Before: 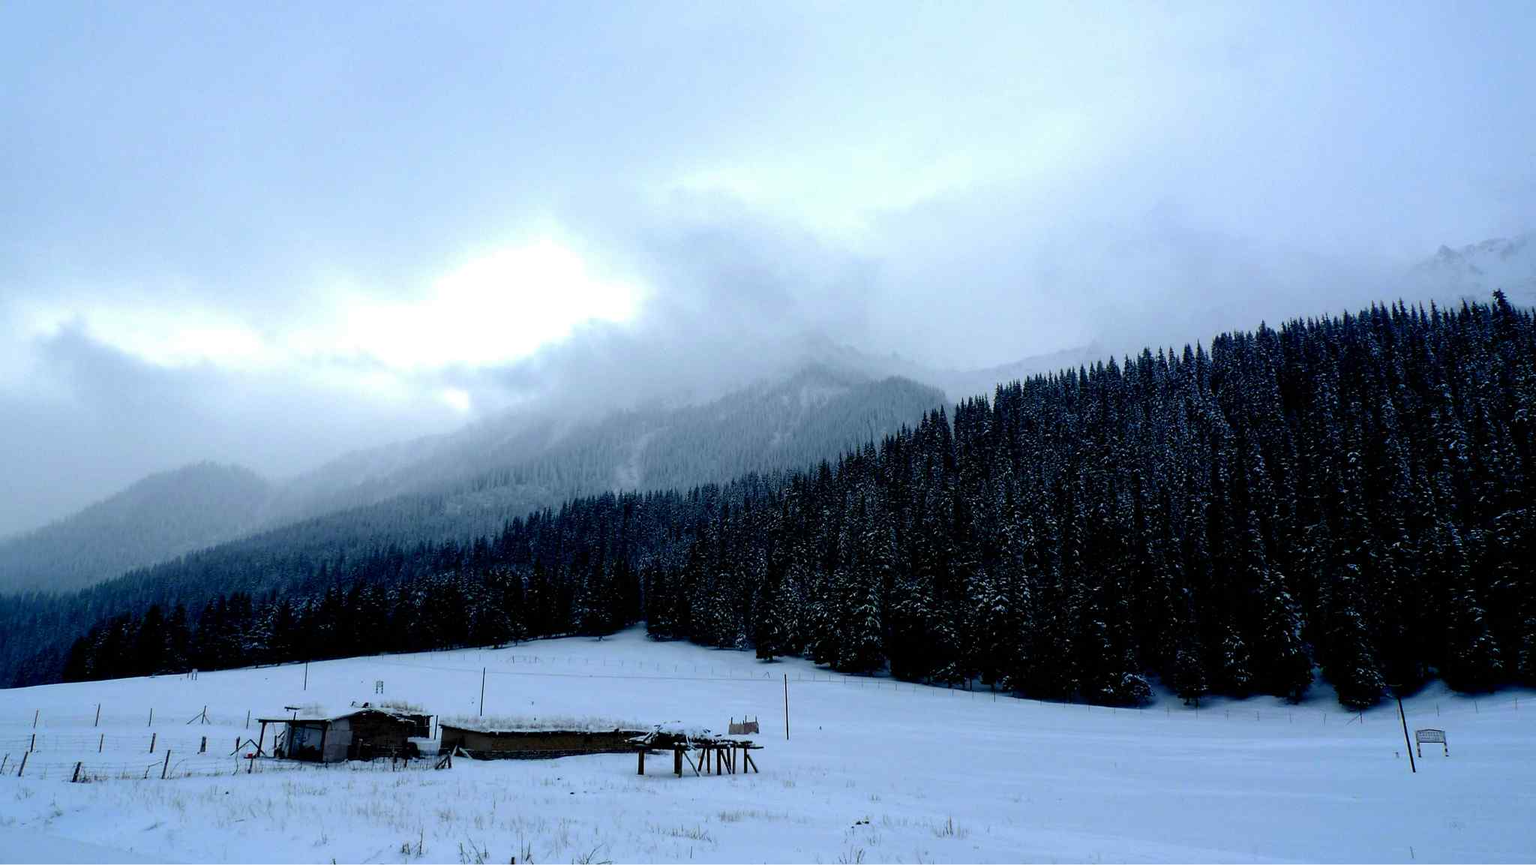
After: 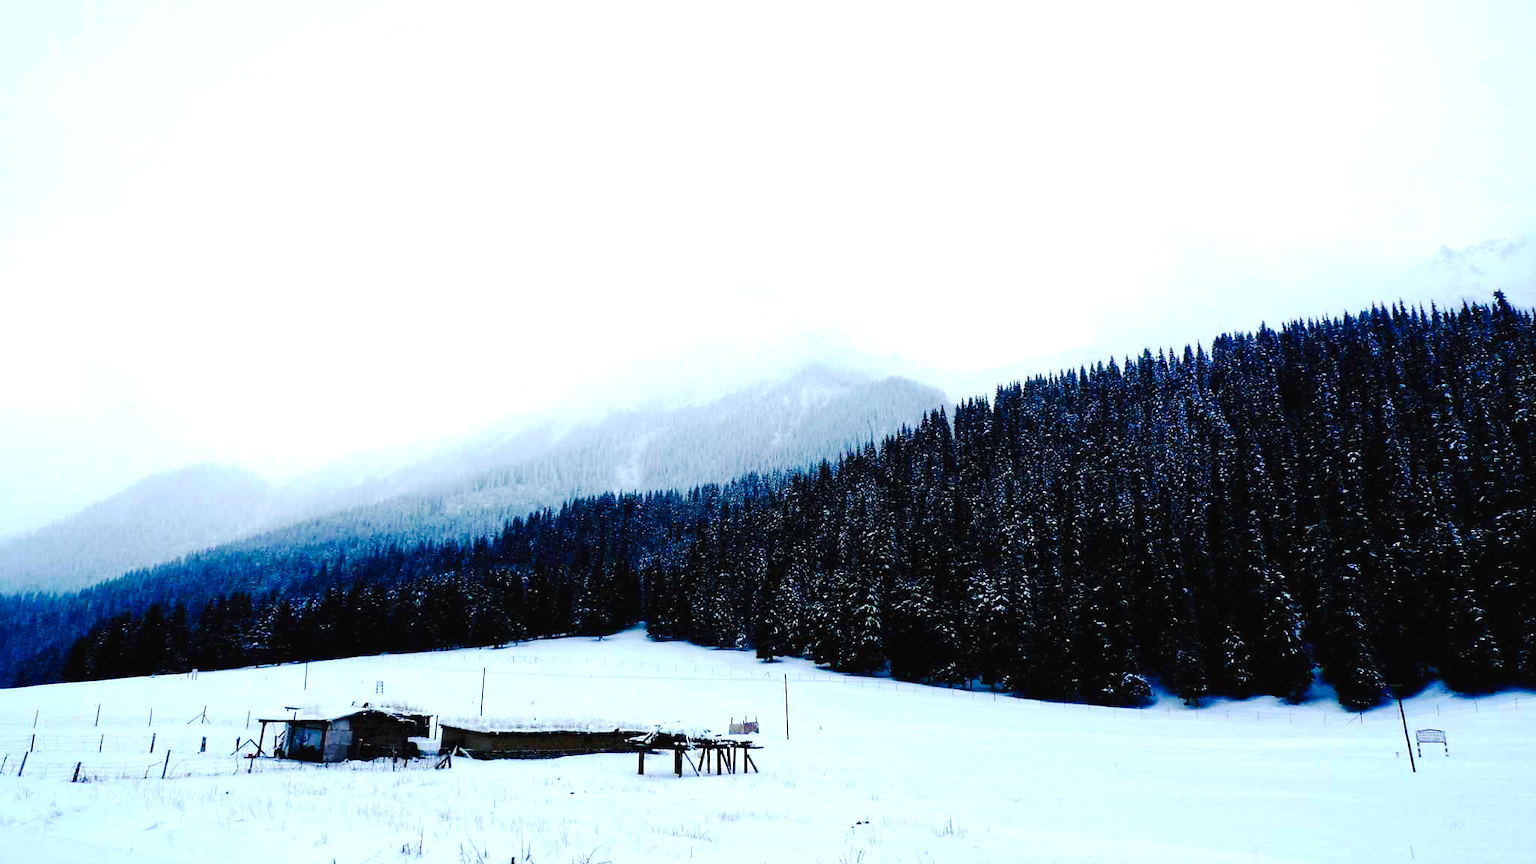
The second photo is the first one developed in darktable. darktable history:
exposure: black level correction 0, exposure 1.199 EV, compensate highlight preservation false
tone curve: curves: ch0 [(0, 0) (0.003, 0.018) (0.011, 0.021) (0.025, 0.028) (0.044, 0.039) (0.069, 0.05) (0.1, 0.06) (0.136, 0.081) (0.177, 0.117) (0.224, 0.161) (0.277, 0.226) (0.335, 0.315) (0.399, 0.421) (0.468, 0.53) (0.543, 0.627) (0.623, 0.726) (0.709, 0.789) (0.801, 0.859) (0.898, 0.924) (1, 1)], preserve colors none
